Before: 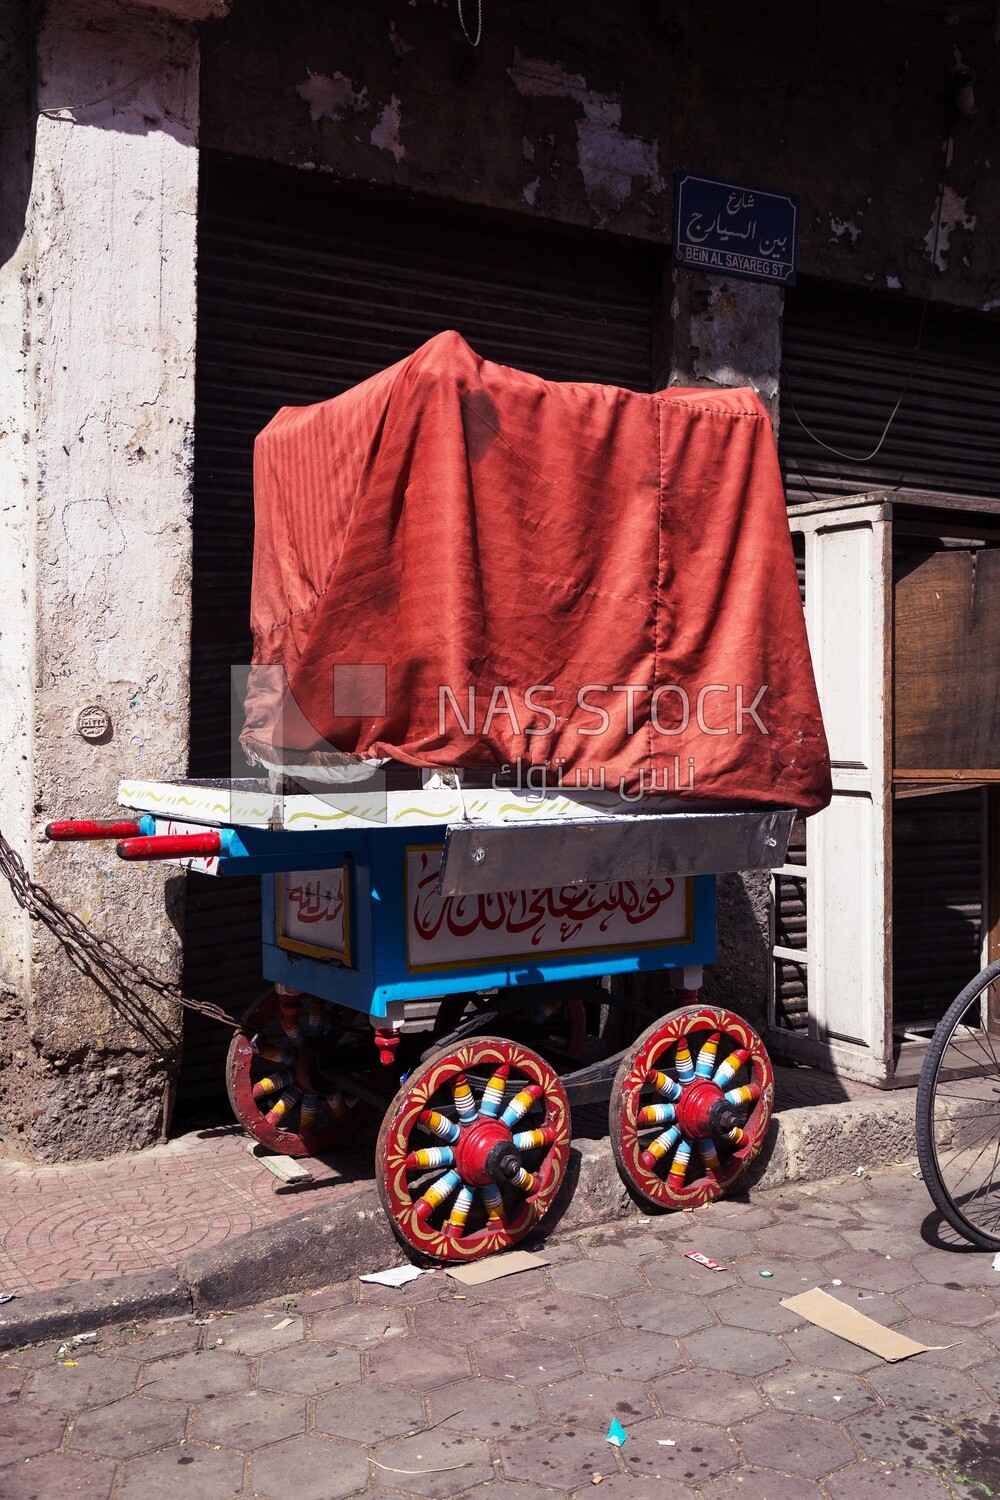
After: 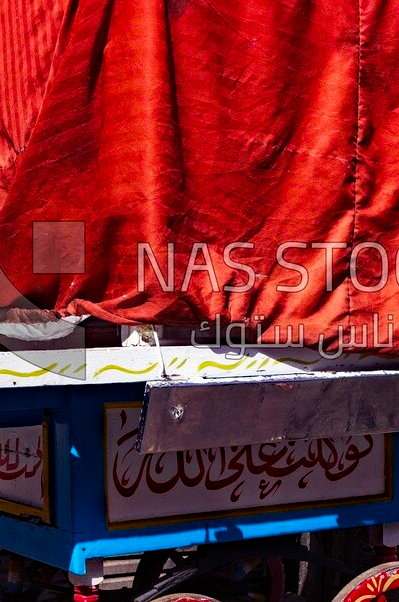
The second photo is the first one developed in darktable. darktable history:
color balance rgb: perceptual saturation grading › global saturation 31.173%, global vibrance 20%
haze removal: strength 0.513, distance 0.433, compatibility mode true, adaptive false
crop: left 30.19%, top 29.596%, right 29.839%, bottom 30.258%
